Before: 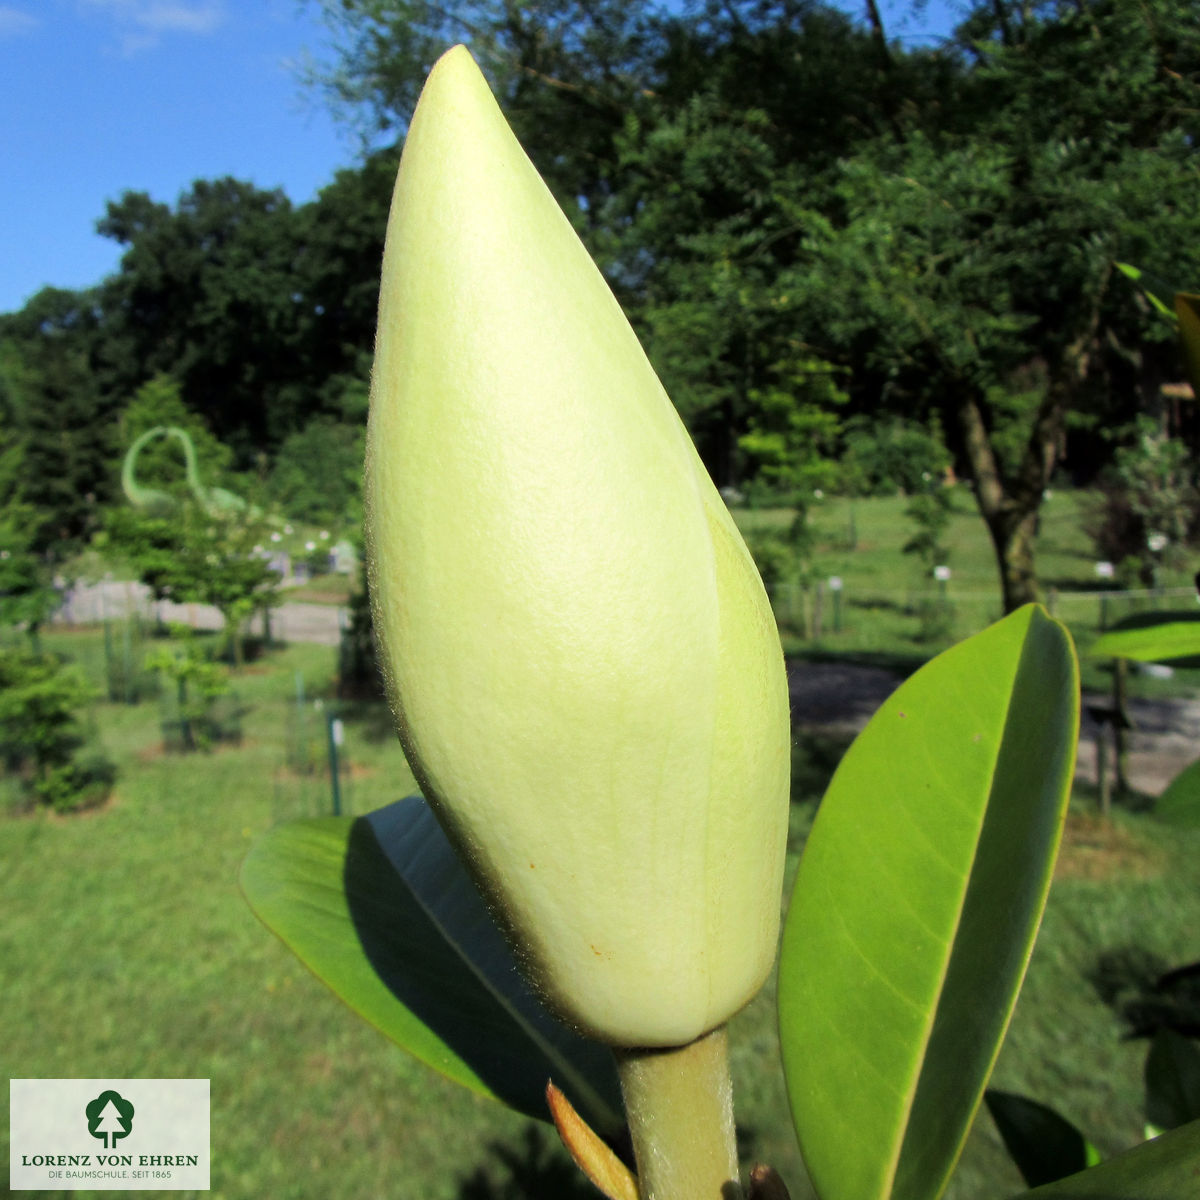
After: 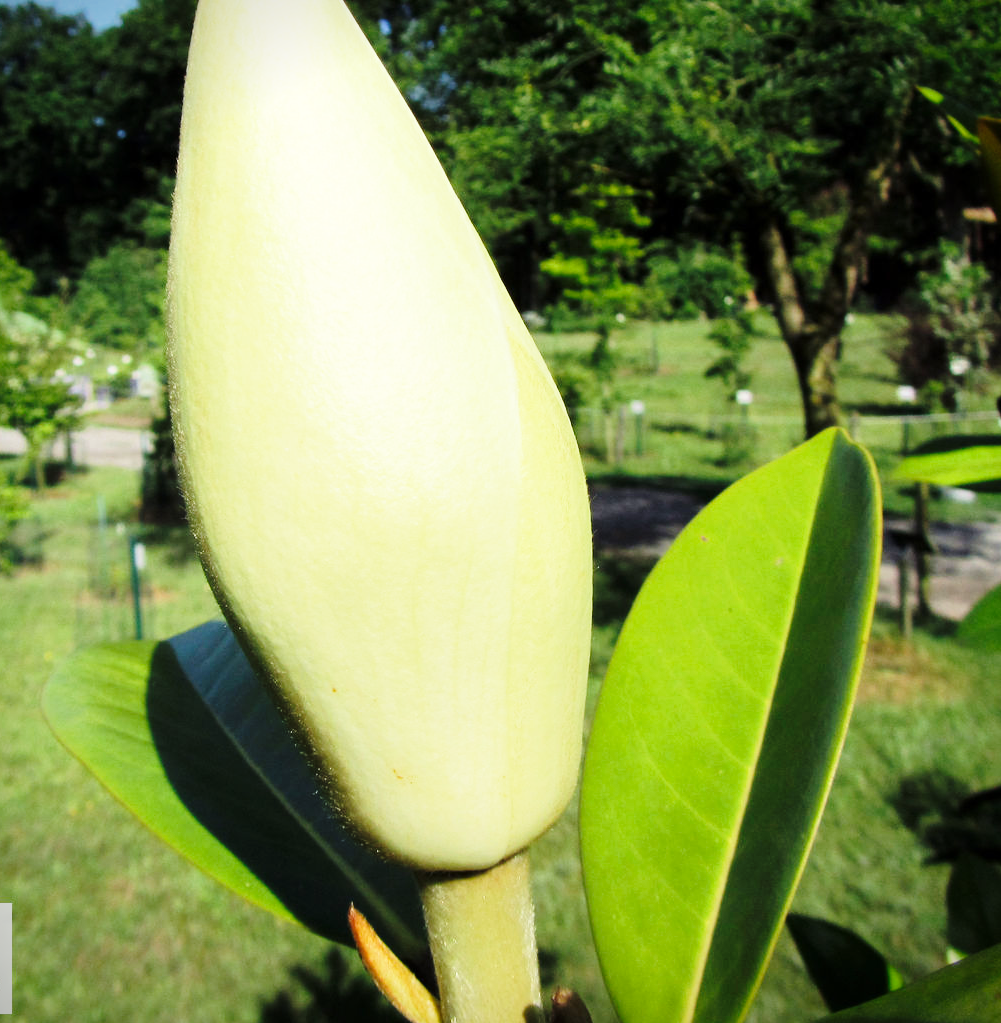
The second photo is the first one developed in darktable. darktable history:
base curve: curves: ch0 [(0, 0) (0.028, 0.03) (0.121, 0.232) (0.46, 0.748) (0.859, 0.968) (1, 1)], exposure shift 0.01, preserve colors none
crop: left 16.528%, top 14.681%
vignetting: fall-off start 91.64%, saturation 0.049, unbound false
